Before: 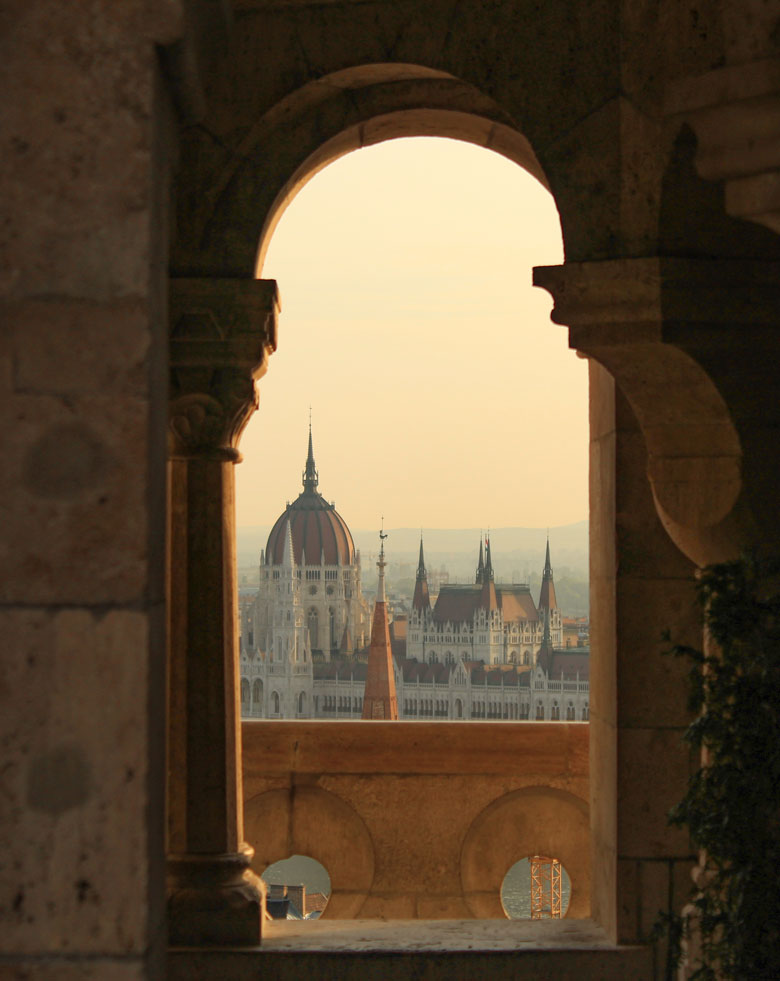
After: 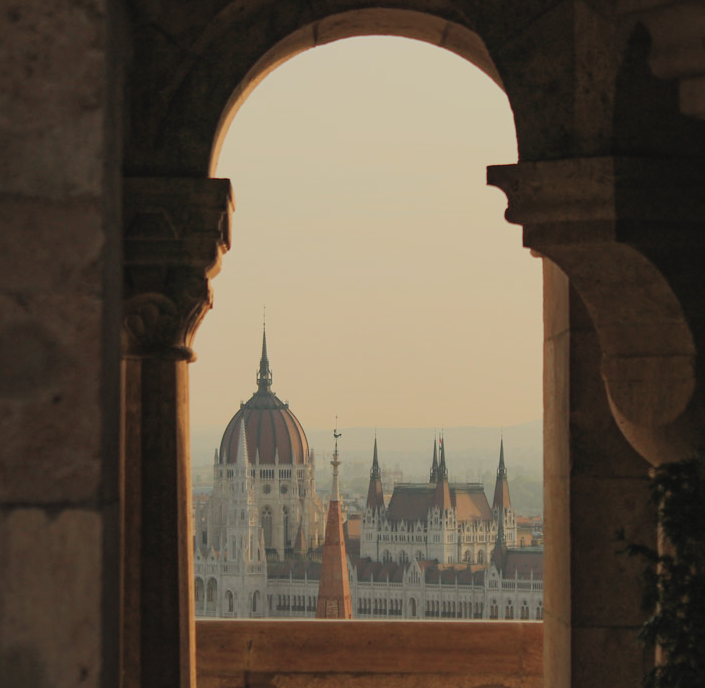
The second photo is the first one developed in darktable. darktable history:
filmic rgb: black relative exposure -7.15 EV, white relative exposure 5.37 EV, hardness 3.02
exposure: black level correction -0.014, exposure -0.187 EV, compensate exposure bias true, compensate highlight preservation false
crop: left 5.949%, top 10.323%, right 3.581%, bottom 19.476%
